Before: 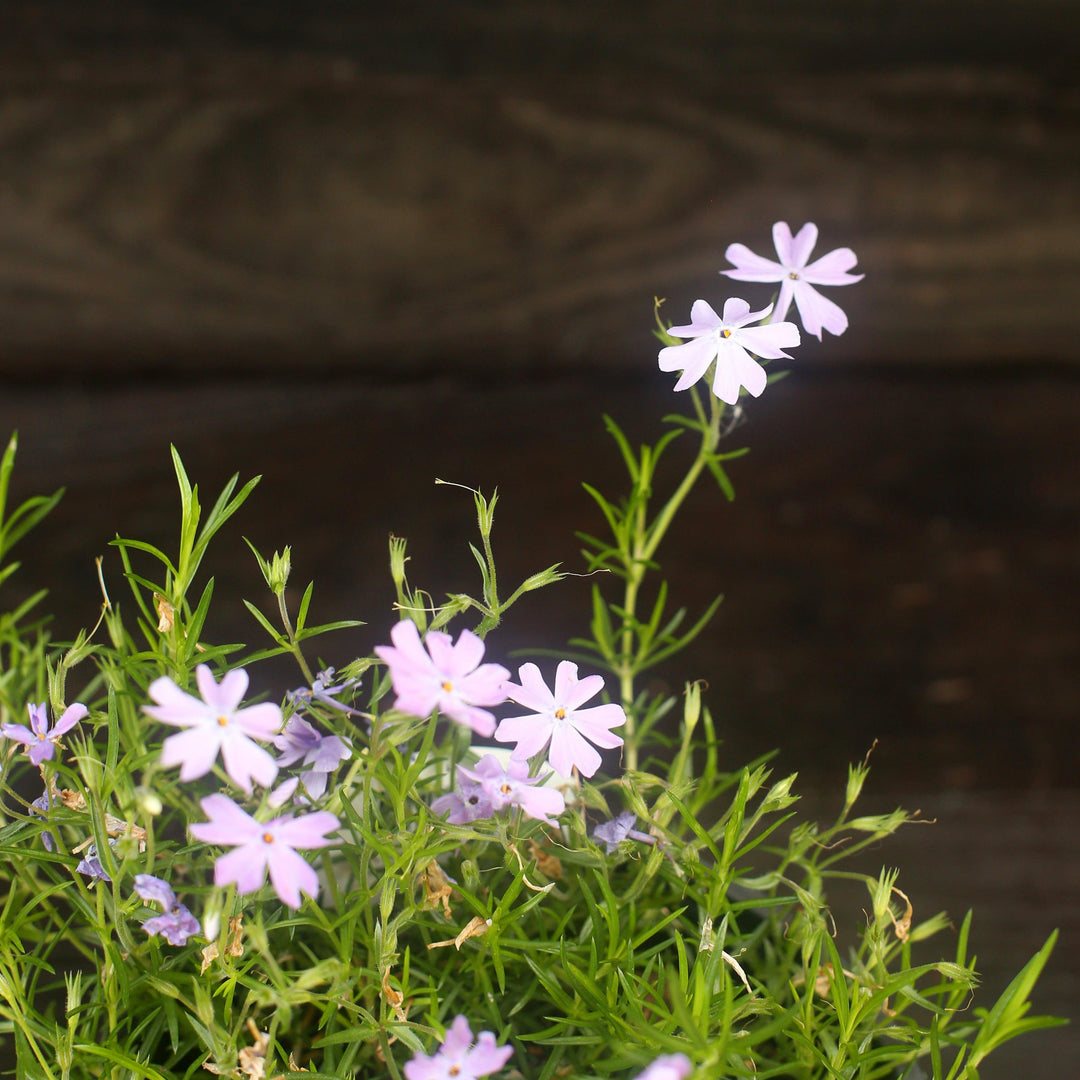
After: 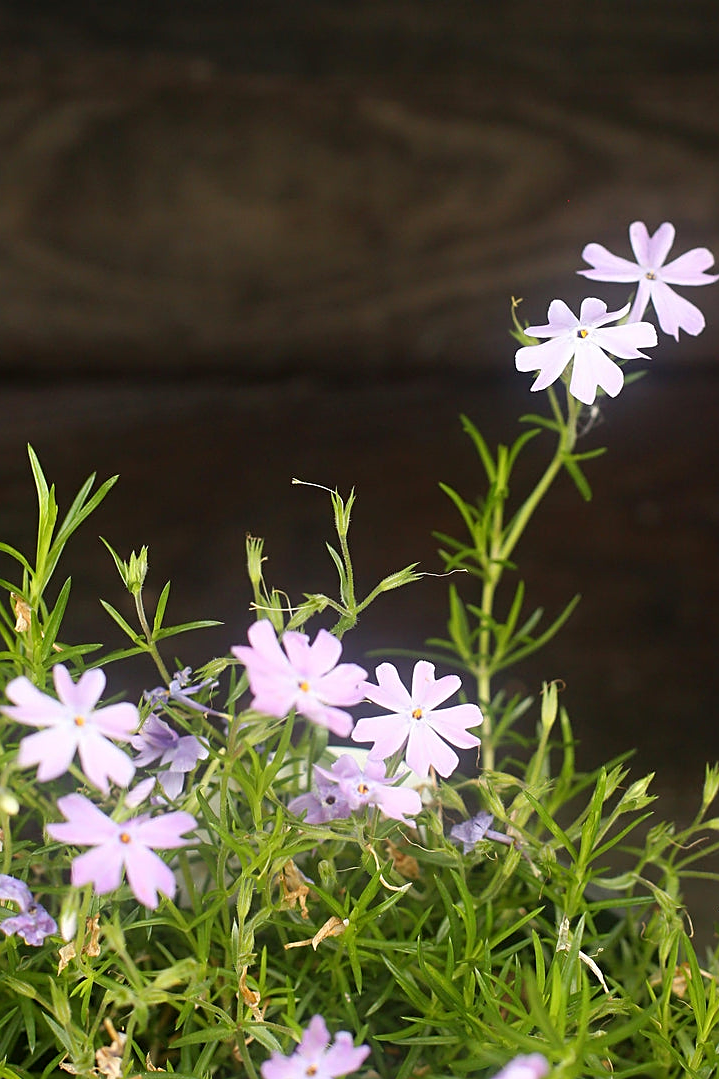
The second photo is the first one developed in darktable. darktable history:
sharpen: on, module defaults
crop and rotate: left 13.369%, right 19.983%
